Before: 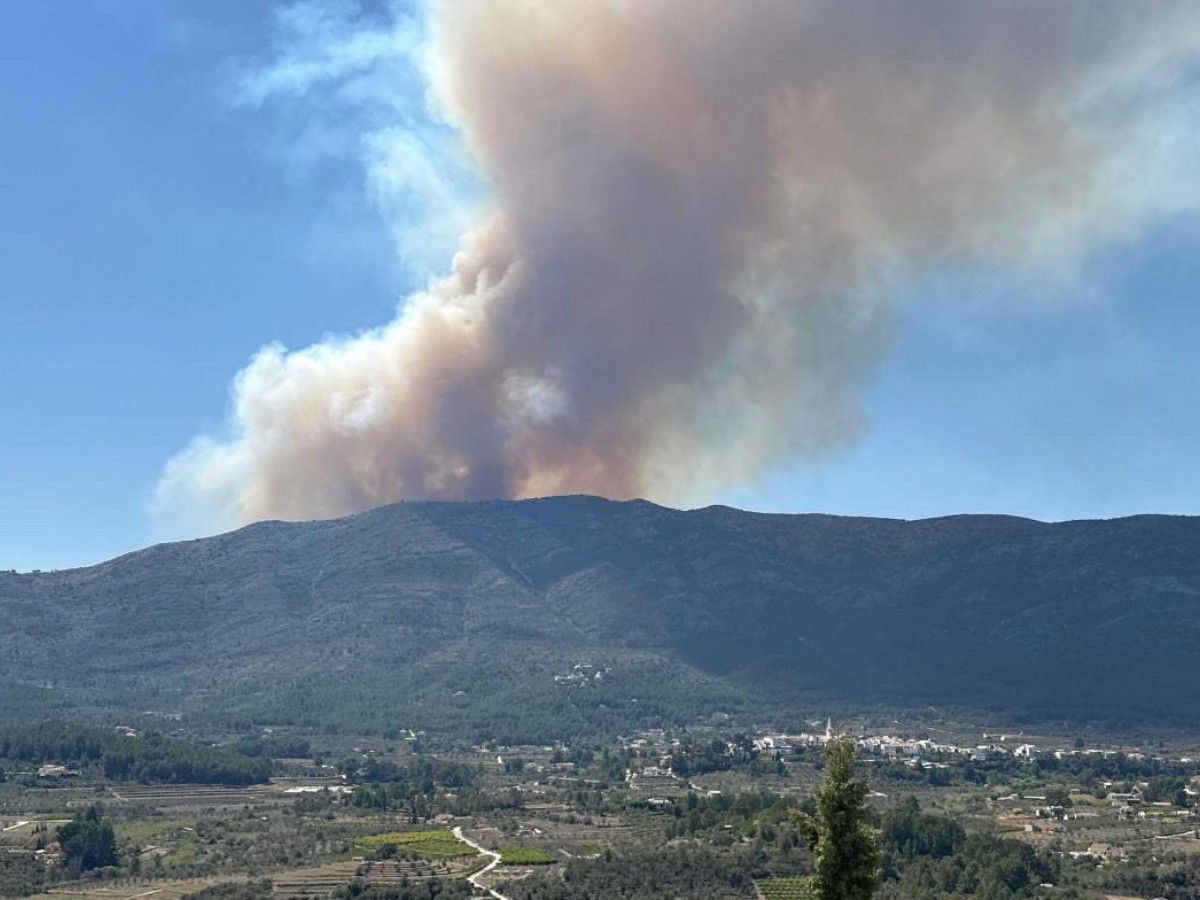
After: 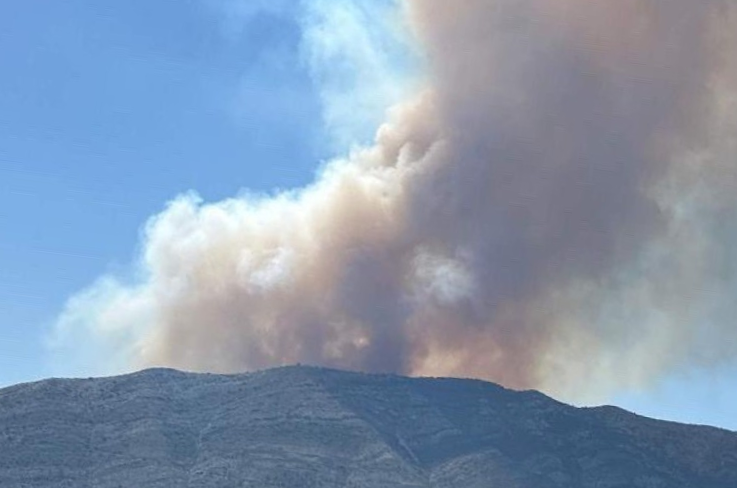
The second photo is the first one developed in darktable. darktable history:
crop and rotate: angle -6.8°, left 2.026%, top 6.911%, right 27.264%, bottom 30.621%
